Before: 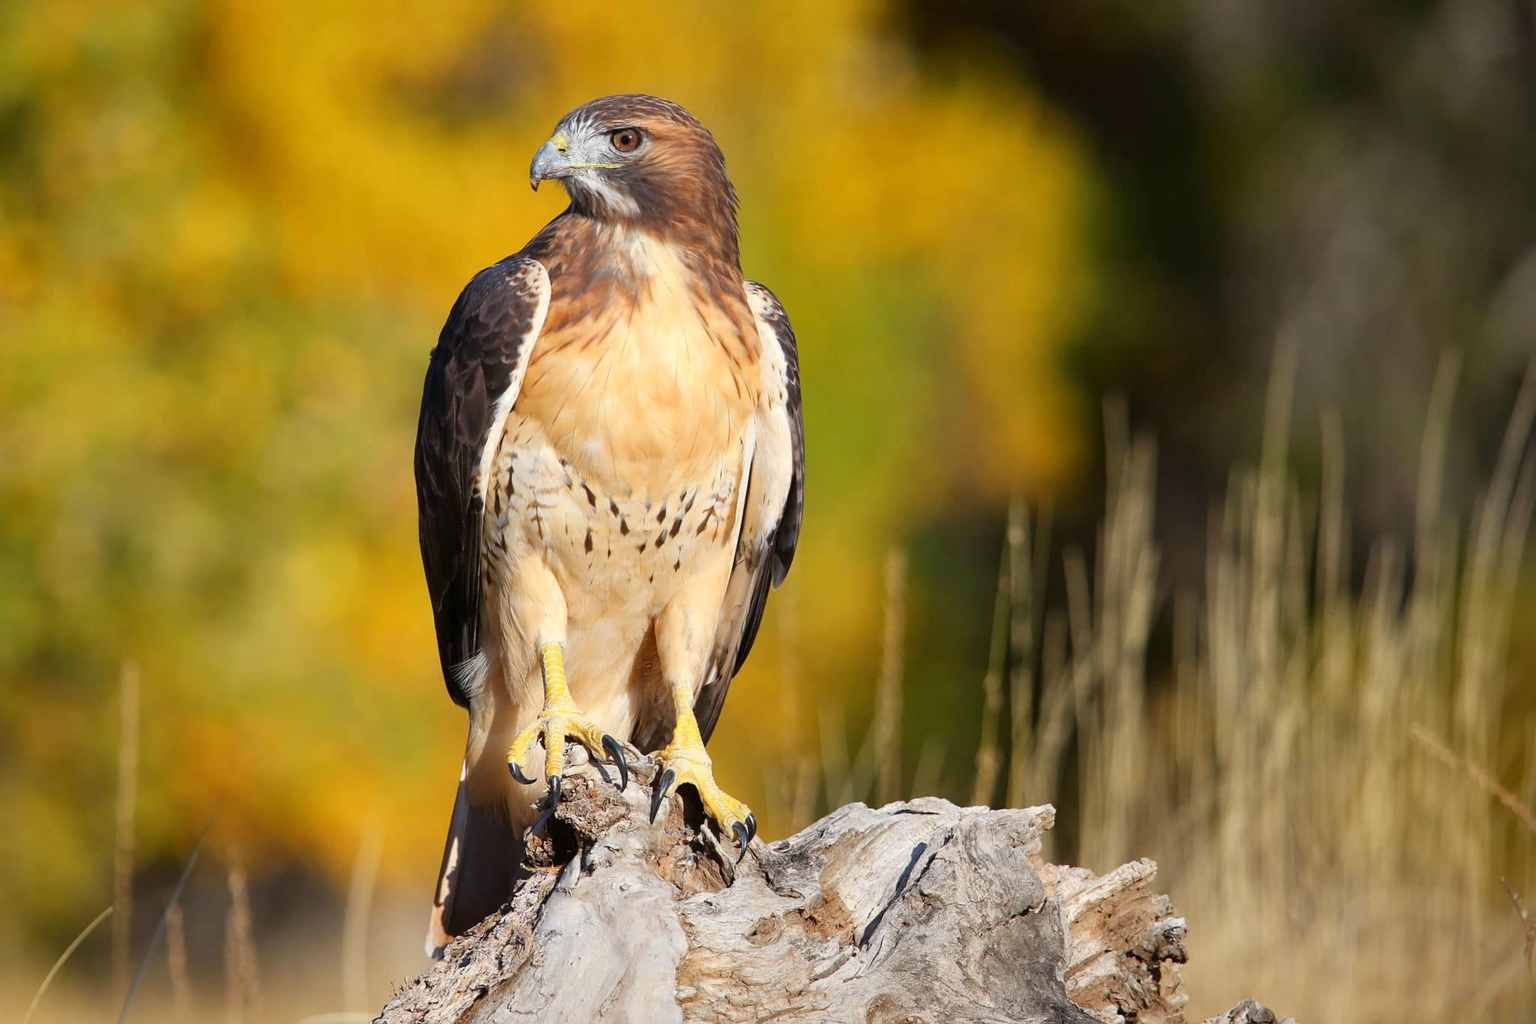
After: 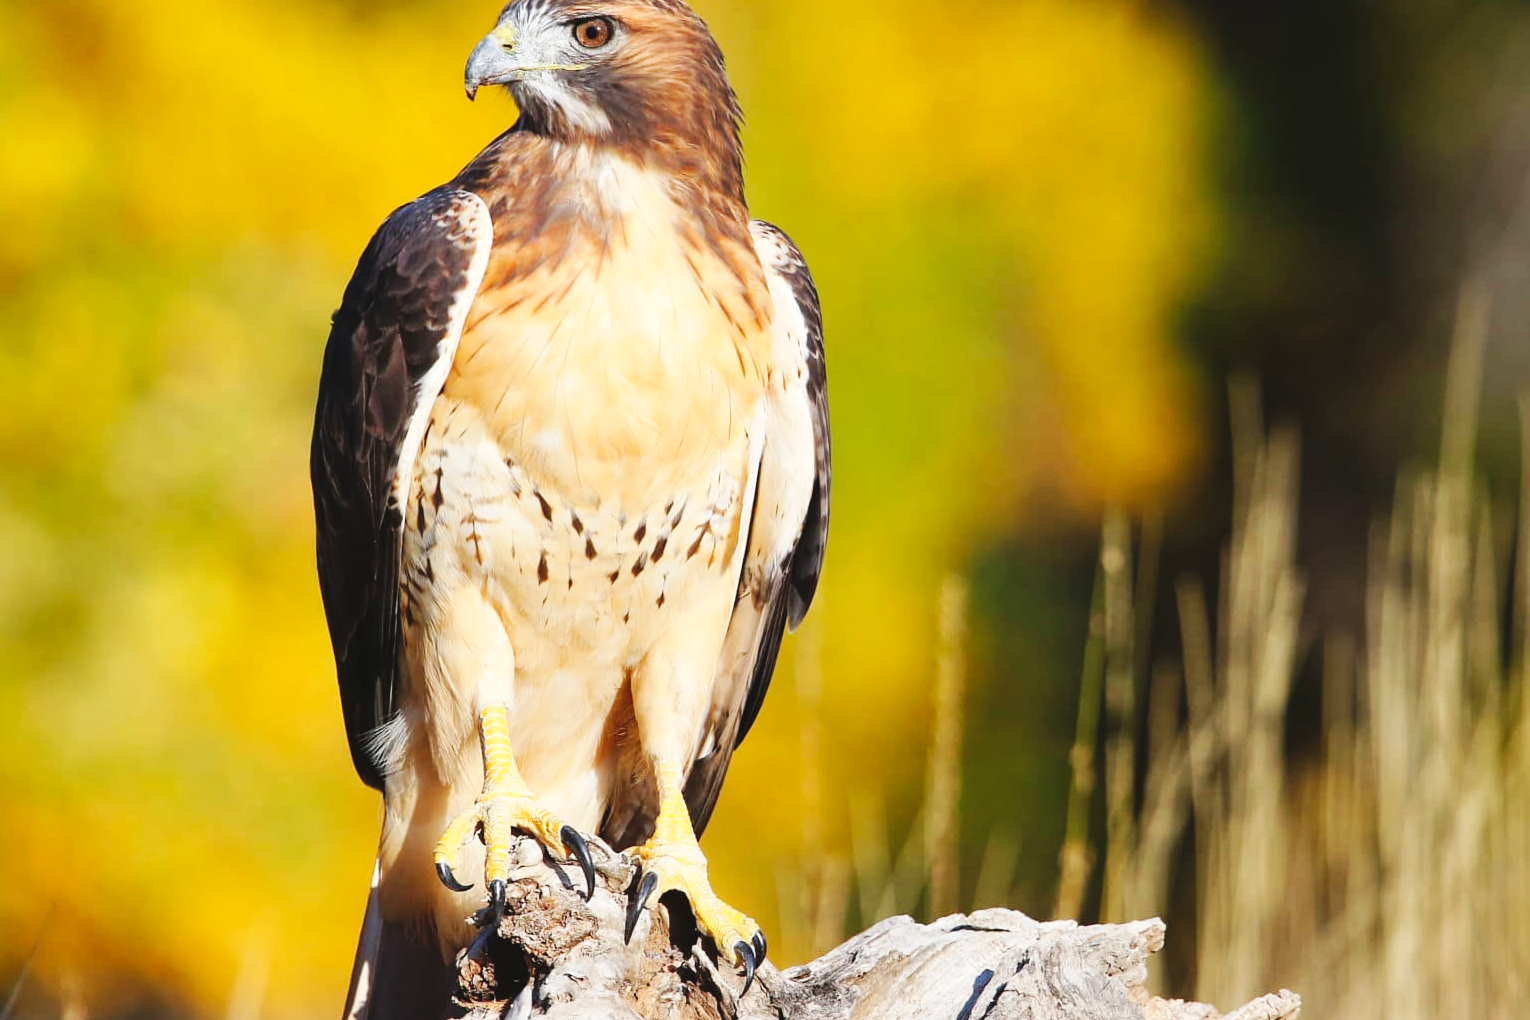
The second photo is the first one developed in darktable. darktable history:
base curve: curves: ch0 [(0, 0) (0.032, 0.025) (0.121, 0.166) (0.206, 0.329) (0.605, 0.79) (1, 1)], preserve colors none
color balance rgb: on, module defaults
exposure: black level correction -0.008, exposure 0.067 EV, compensate highlight preservation false
crop and rotate: left 11.831%, top 11.346%, right 13.429%, bottom 13.899%
